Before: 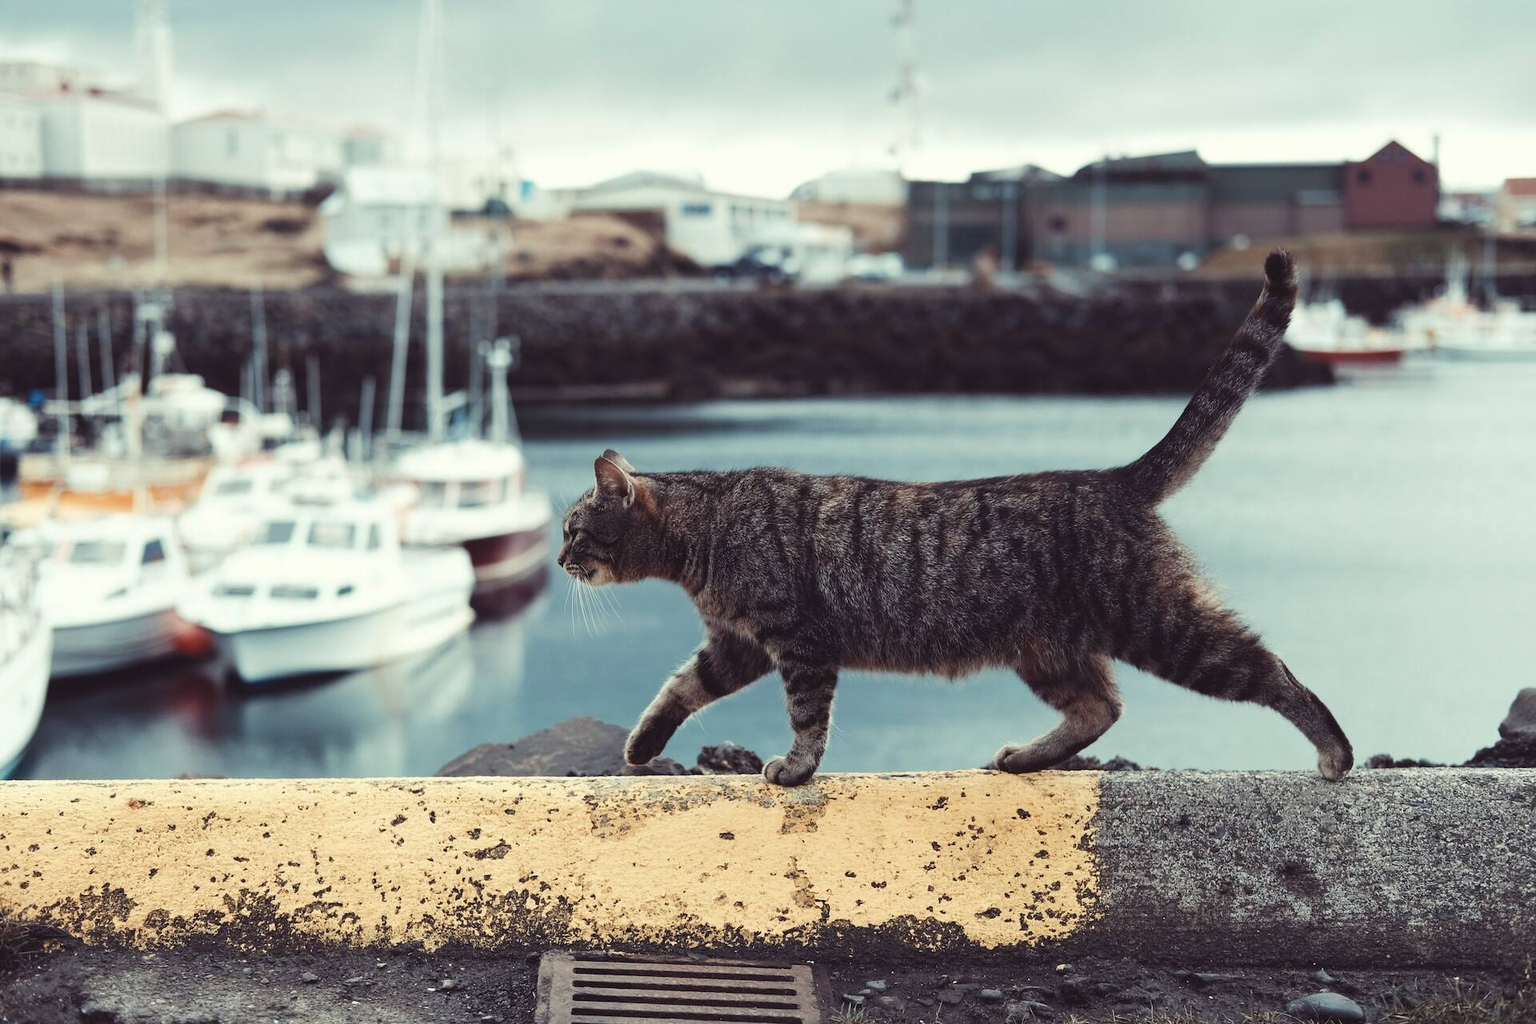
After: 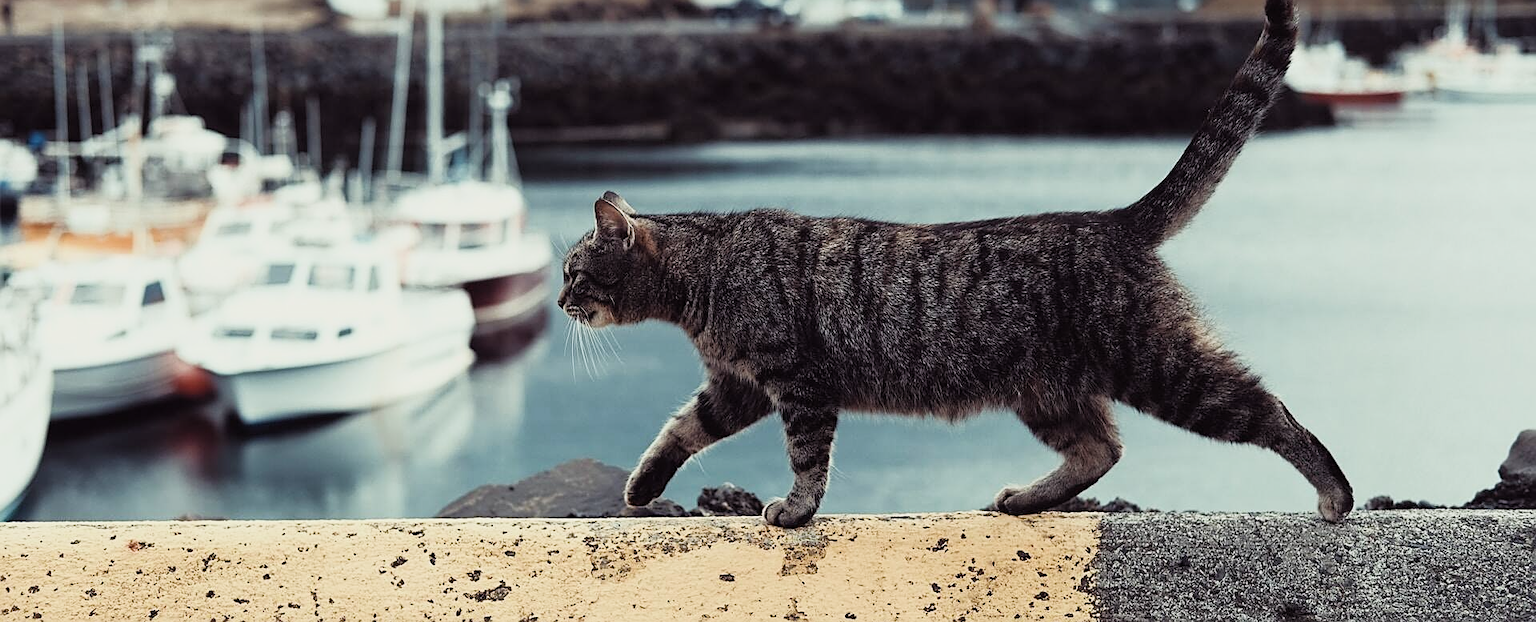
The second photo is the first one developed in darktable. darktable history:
sharpen: amount 0.59
crop and rotate: top 25.249%, bottom 13.954%
tone equalizer: -8 EV 0.001 EV, -7 EV -0.001 EV, -6 EV 0.002 EV, -5 EV -0.042 EV, -4 EV -0.097 EV, -3 EV -0.182 EV, -2 EV 0.211 EV, -1 EV 0.716 EV, +0 EV 0.491 EV, edges refinement/feathering 500, mask exposure compensation -1.57 EV, preserve details no
filmic rgb: black relative exposure -7.65 EV, white relative exposure 4.56 EV, hardness 3.61, contrast 1.052
